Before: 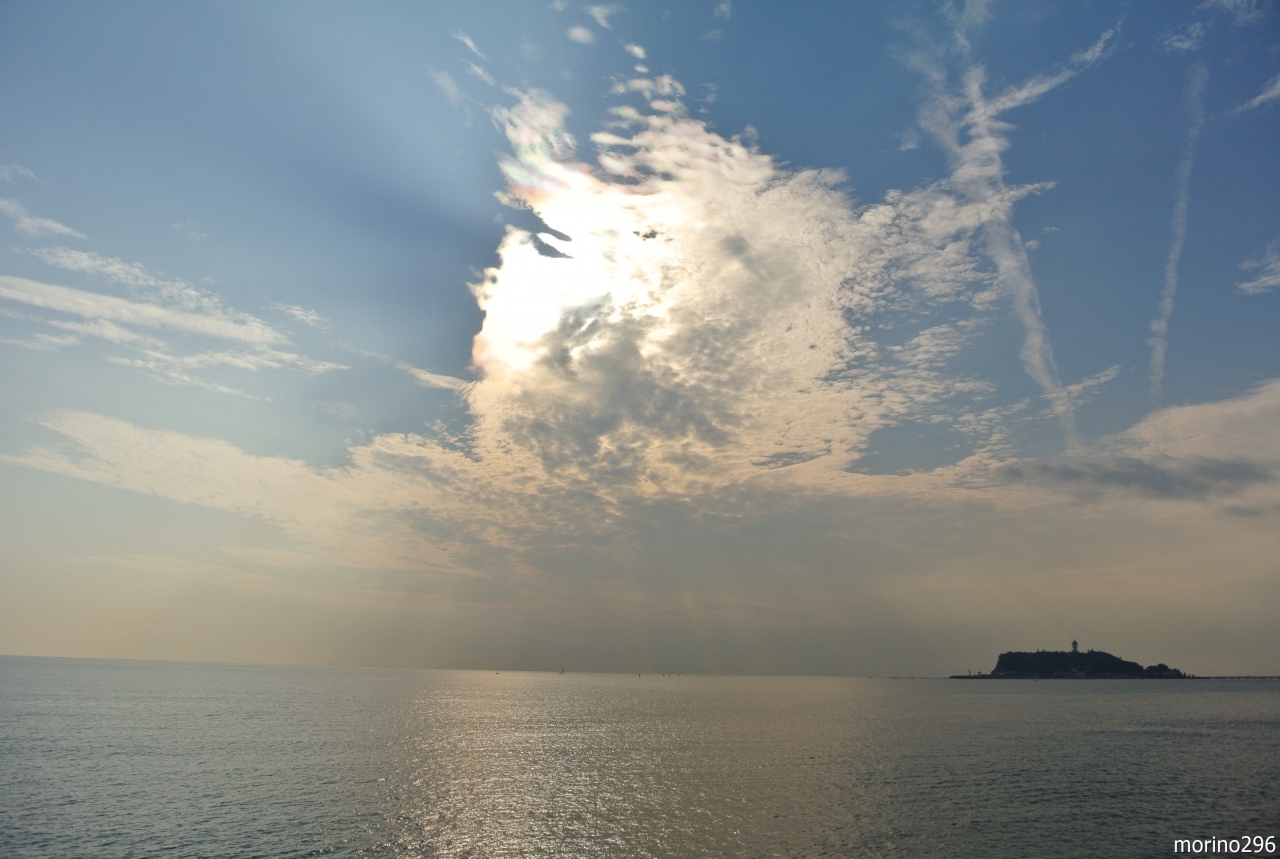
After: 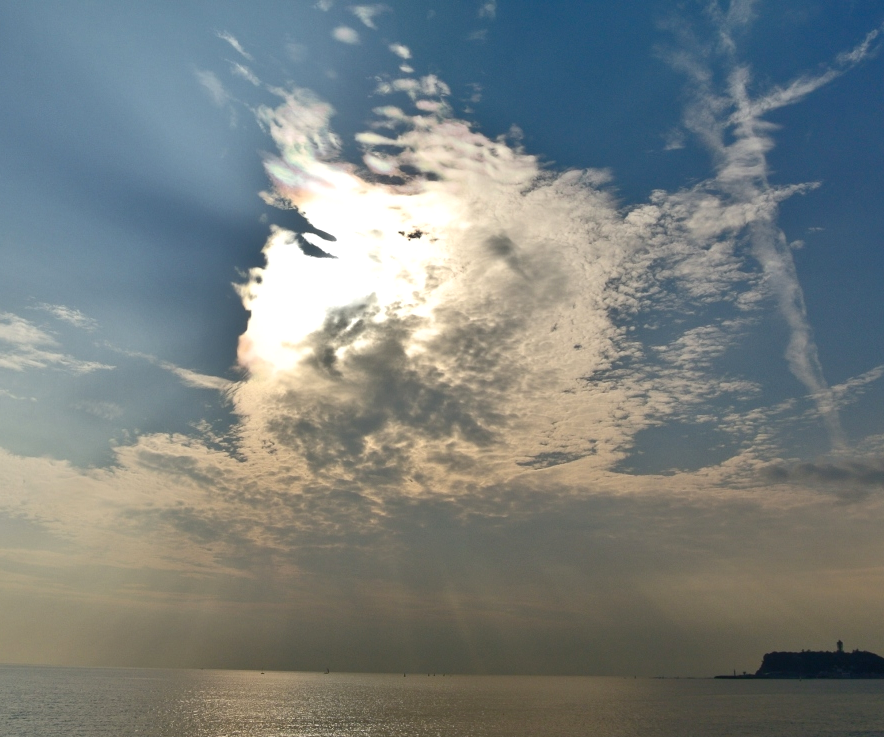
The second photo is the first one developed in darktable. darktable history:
shadows and highlights: soften with gaussian
crop: left 18.43%, right 12.331%, bottom 14.118%
tone equalizer: -8 EV -1.86 EV, -7 EV -1.17 EV, -6 EV -1.65 EV, mask exposure compensation -0.509 EV
color balance rgb: perceptual saturation grading › global saturation 43.796%, perceptual saturation grading › highlights -49.959%, perceptual saturation grading › shadows 29.505%, perceptual brilliance grading › highlights 3.968%, perceptual brilliance grading › mid-tones -19.175%, perceptual brilliance grading › shadows -41.544%, global vibrance 20%
